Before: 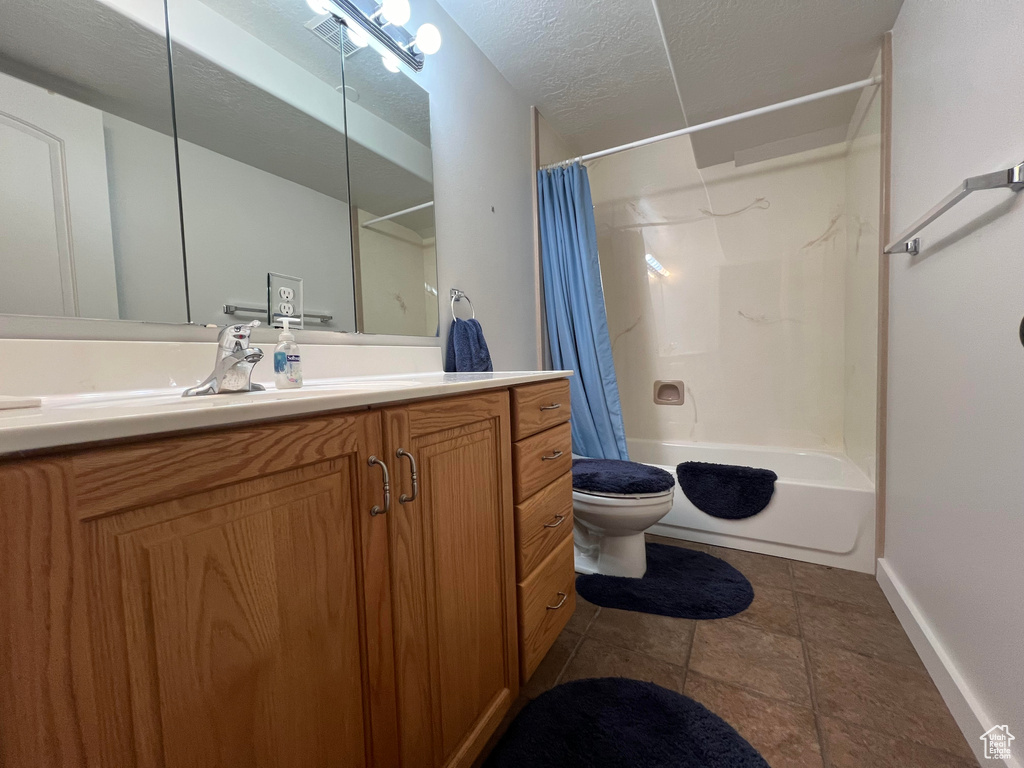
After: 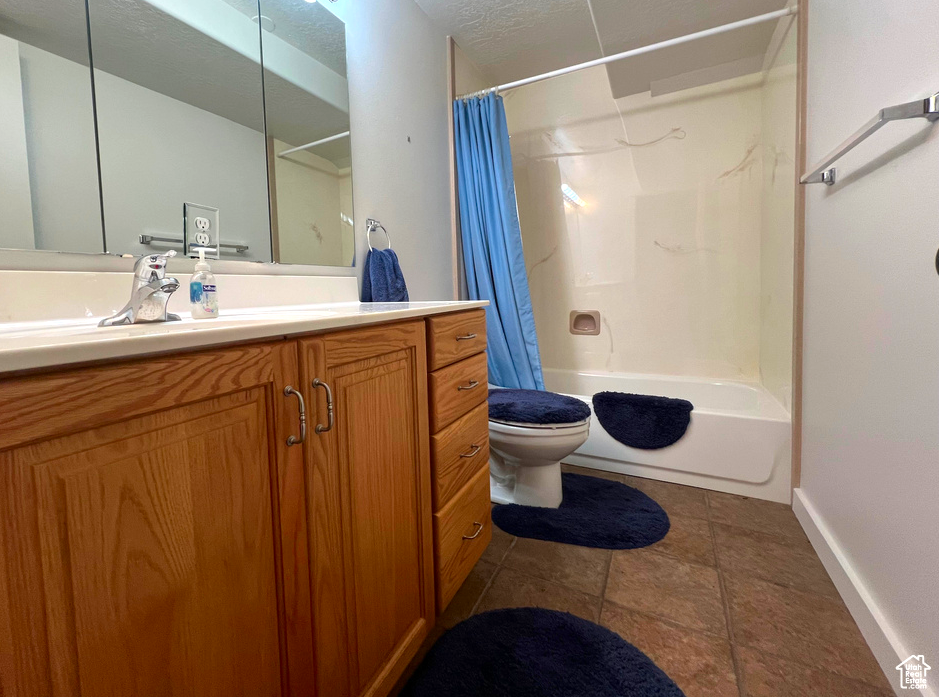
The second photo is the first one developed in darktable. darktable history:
crop and rotate: left 8.262%, top 9.226%
color balance rgb: perceptual saturation grading › global saturation -1%
exposure: exposure 0.3 EV, compensate highlight preservation false
contrast brightness saturation: brightness -0.02, saturation 0.35
